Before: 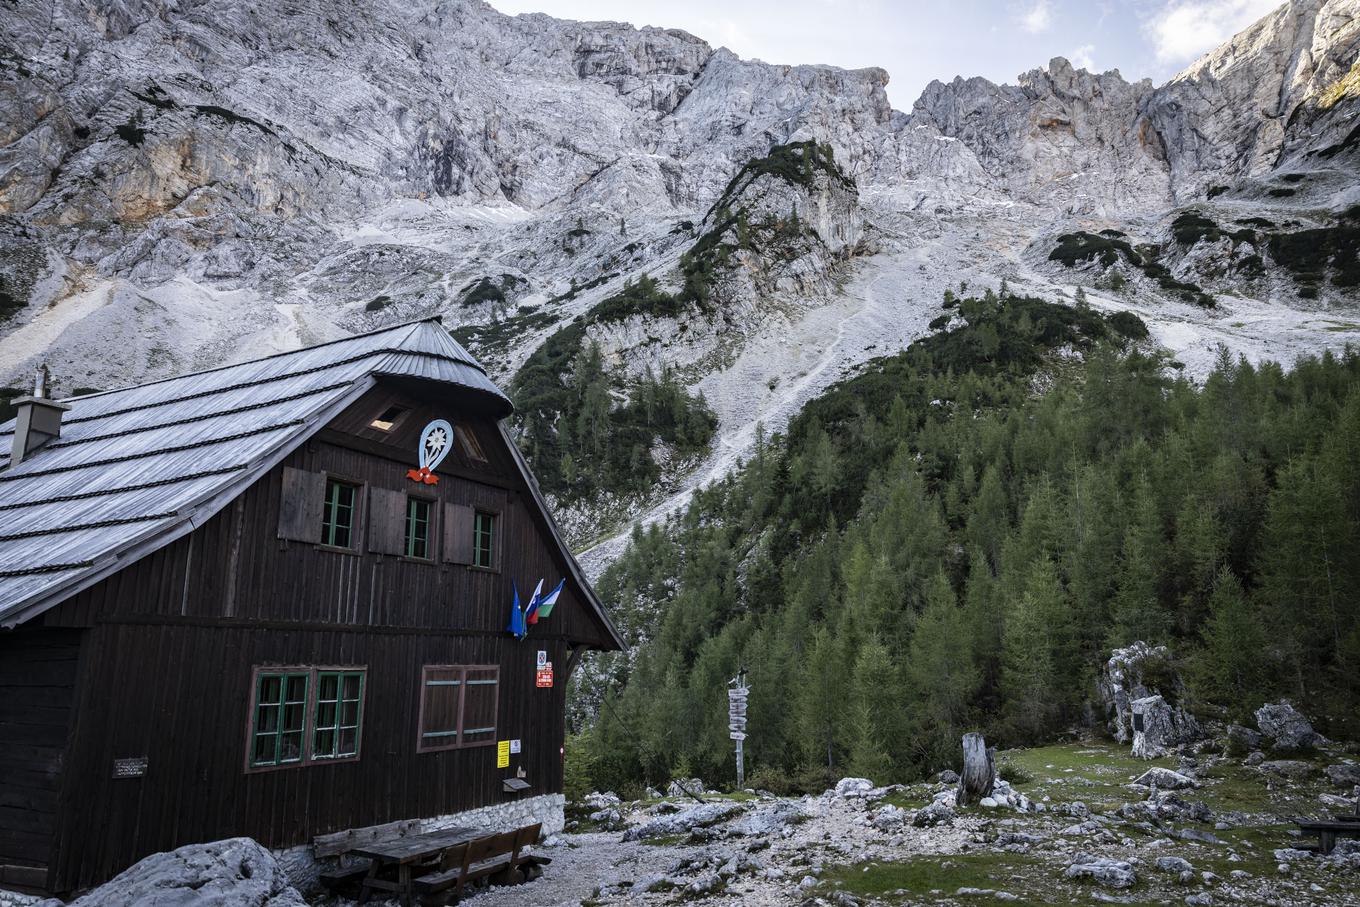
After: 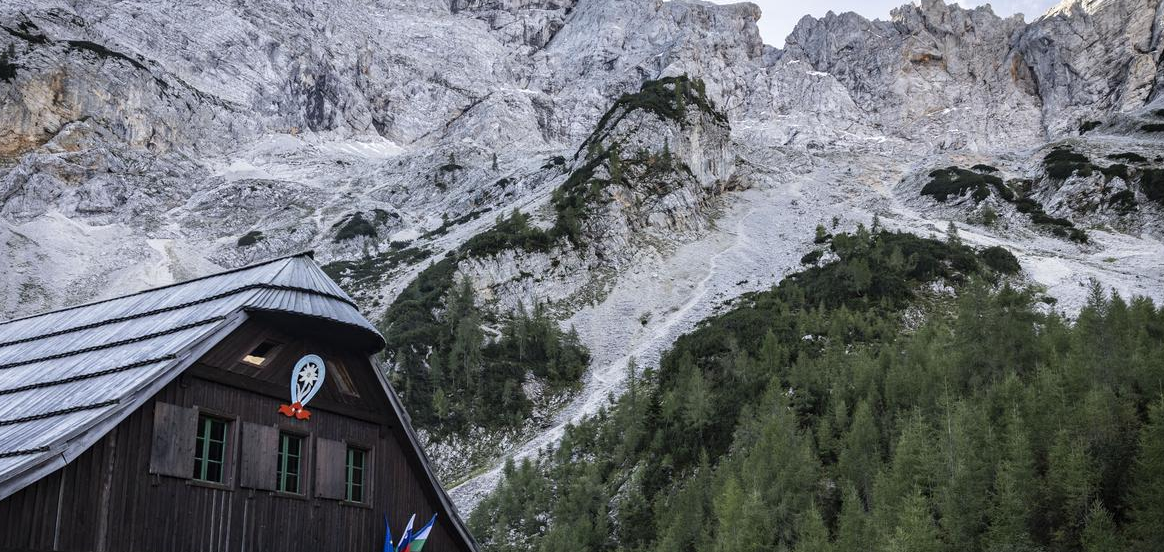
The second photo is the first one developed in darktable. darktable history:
tone equalizer: edges refinement/feathering 500, mask exposure compensation -1.57 EV, preserve details no
crop and rotate: left 9.425%, top 7.203%, right 4.929%, bottom 31.918%
